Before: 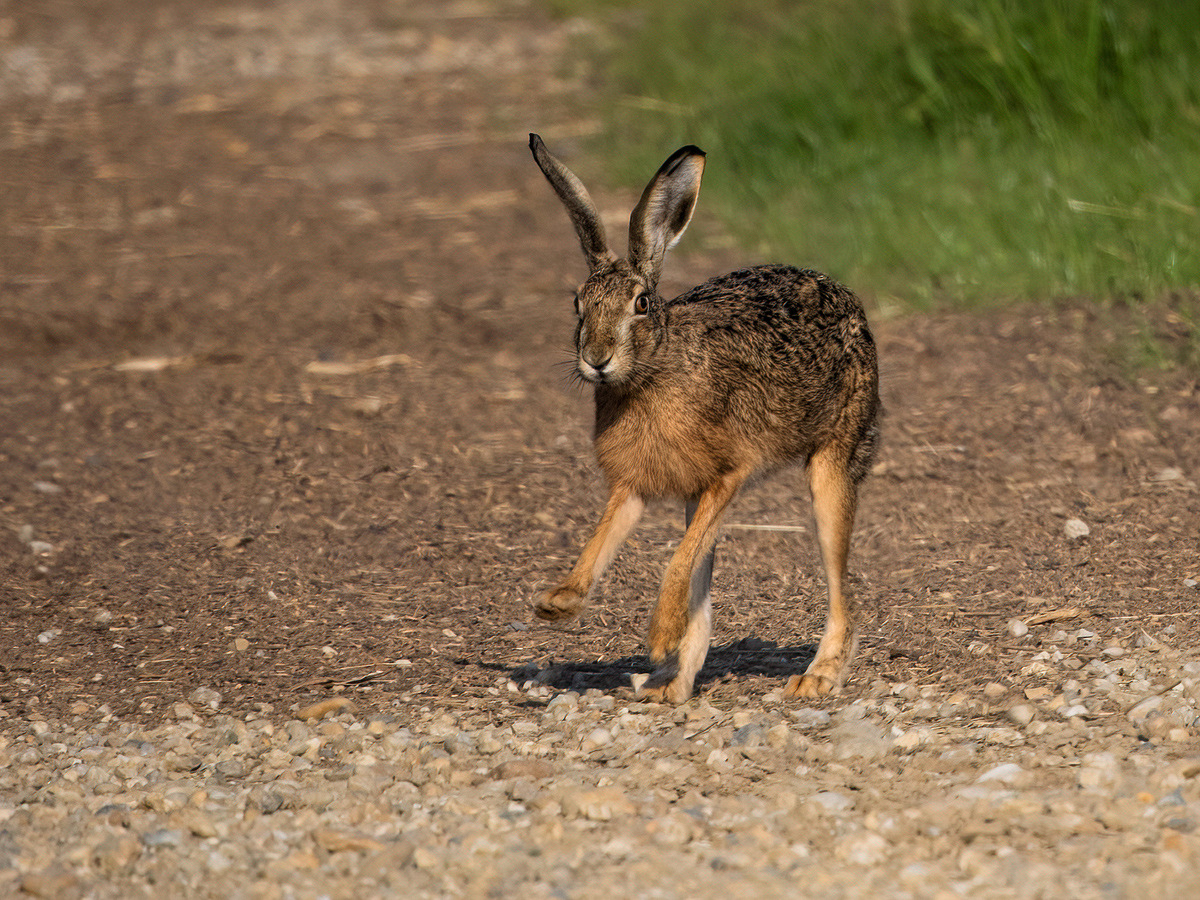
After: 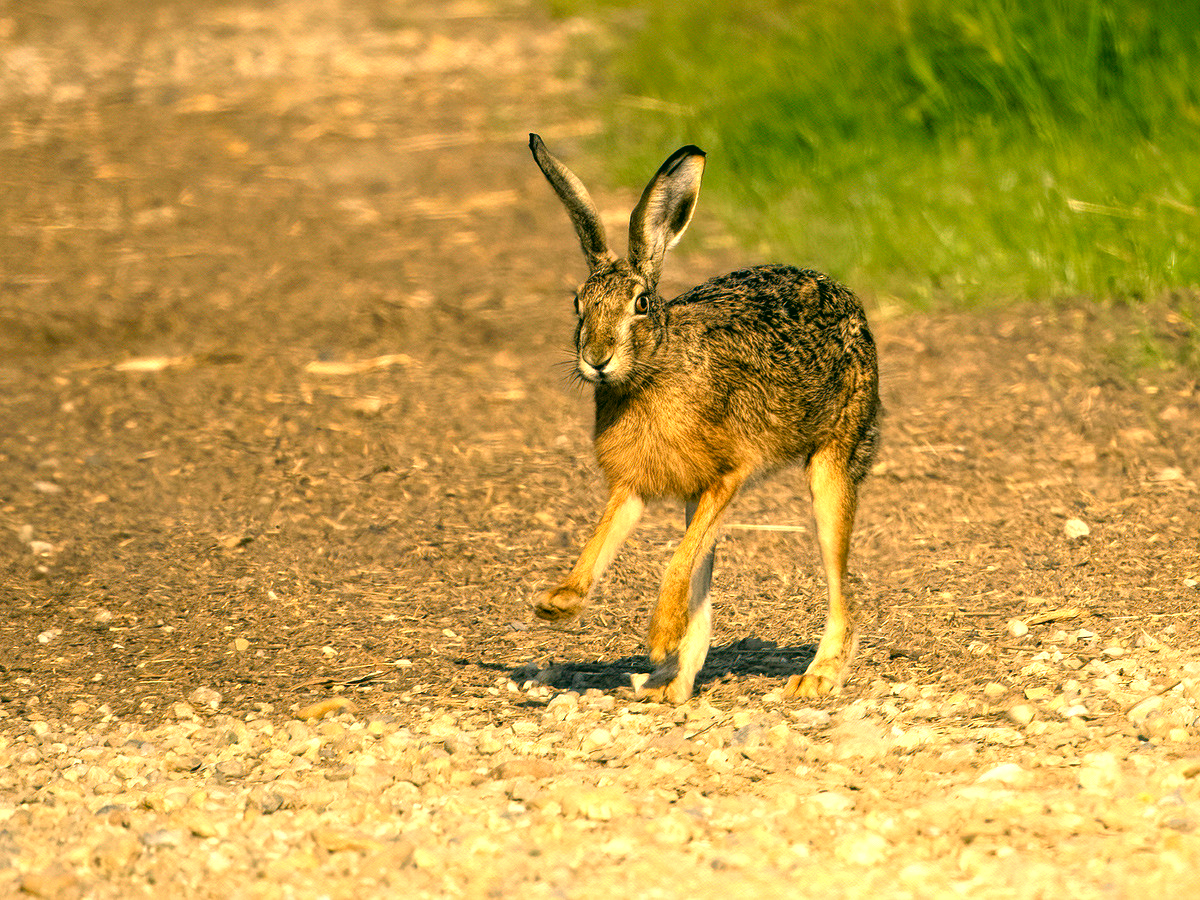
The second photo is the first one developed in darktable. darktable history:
exposure: exposure 0.755 EV, compensate highlight preservation false
tone equalizer: -8 EV -0.431 EV, -7 EV -0.402 EV, -6 EV -0.3 EV, -5 EV -0.233 EV, -3 EV 0.216 EV, -2 EV 0.354 EV, -1 EV 0.388 EV, +0 EV 0.413 EV
color balance rgb: highlights gain › chroma 3.012%, highlights gain › hue 54.5°, perceptual saturation grading › global saturation 20%, perceptual saturation grading › highlights -24.913%, perceptual saturation grading › shadows 23.905%
color correction: highlights a* 4.74, highlights b* 24.56, shadows a* -15.8, shadows b* 3.75
